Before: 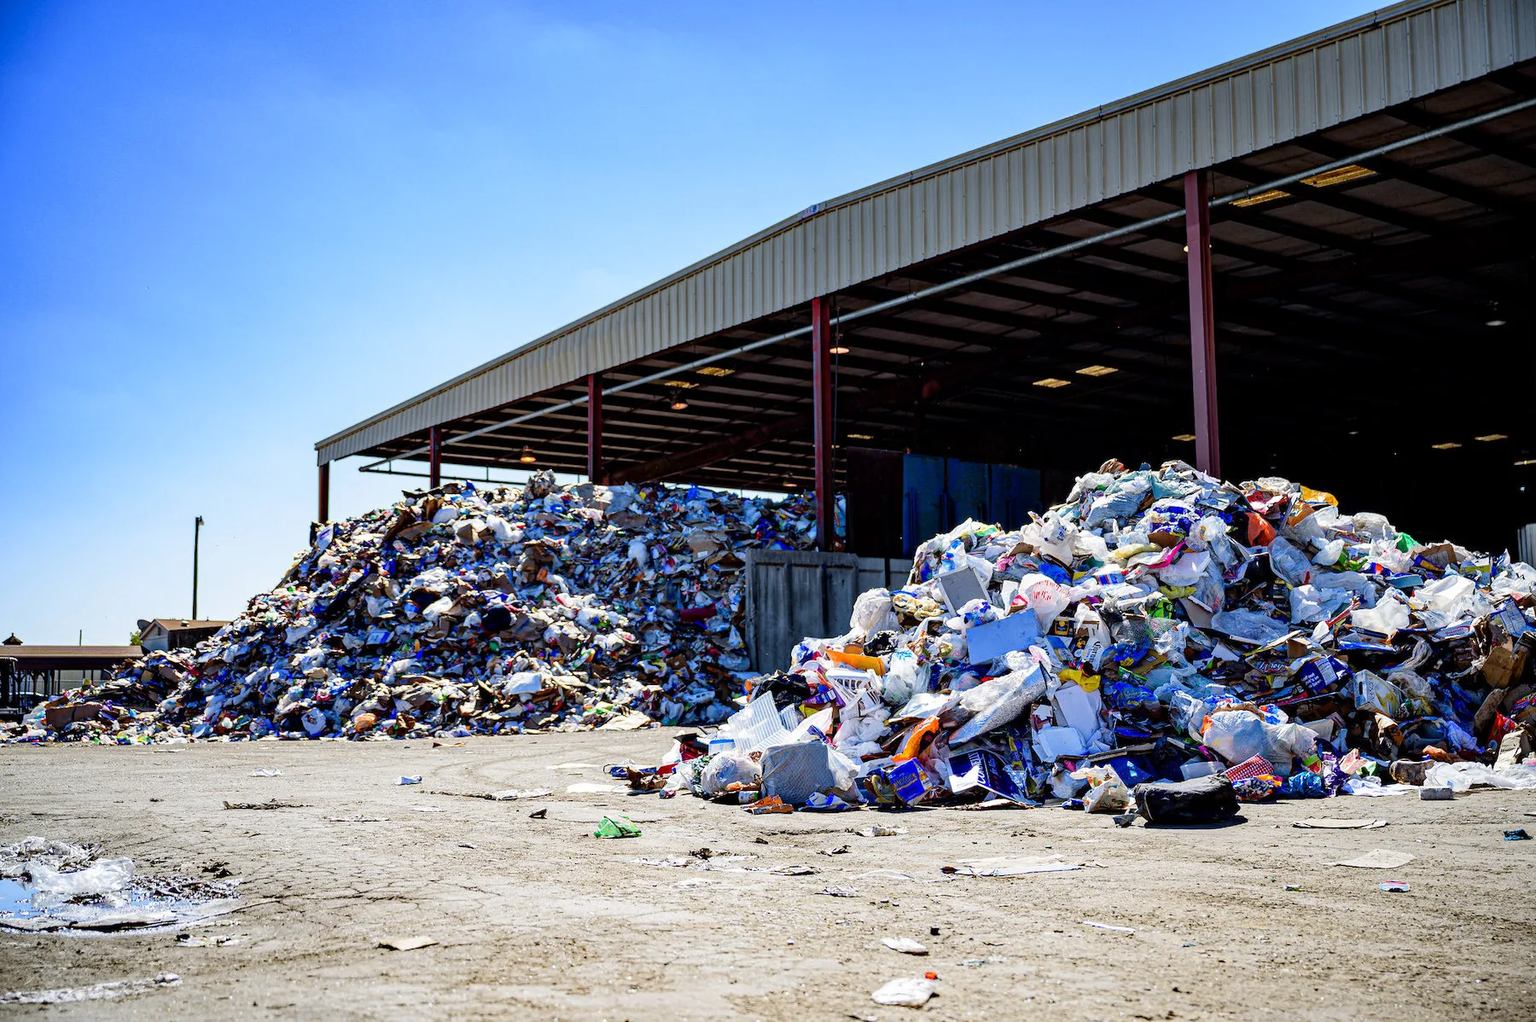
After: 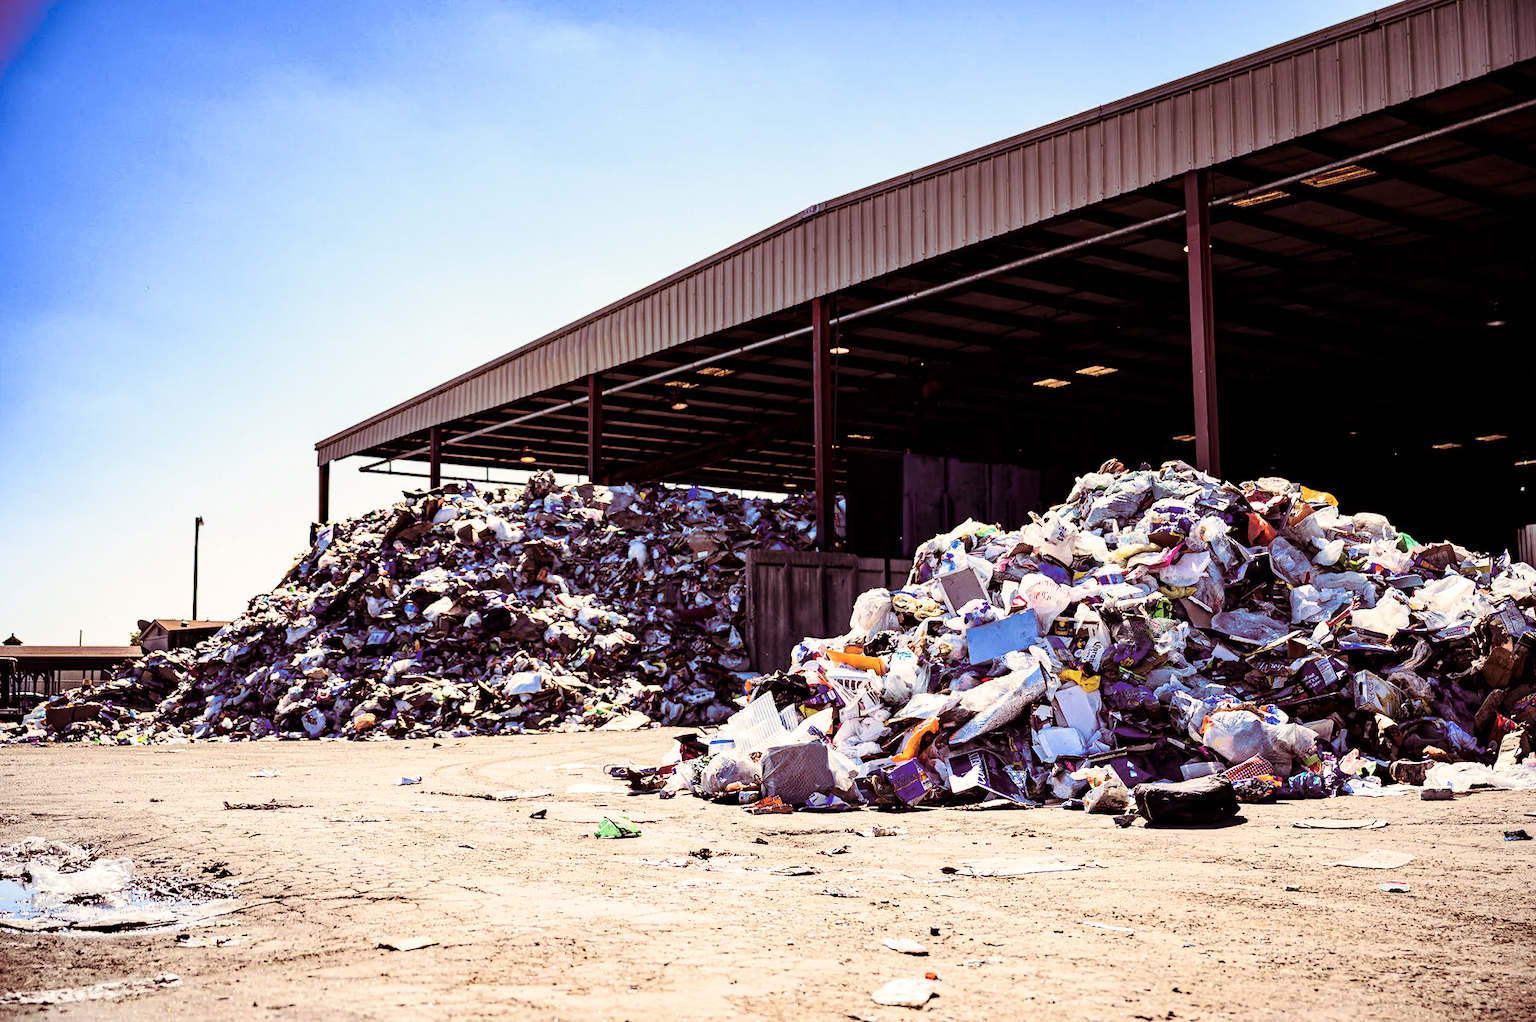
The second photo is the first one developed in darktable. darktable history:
white balance: red 1.127, blue 0.943
split-toning: on, module defaults
contrast brightness saturation: contrast 0.28
